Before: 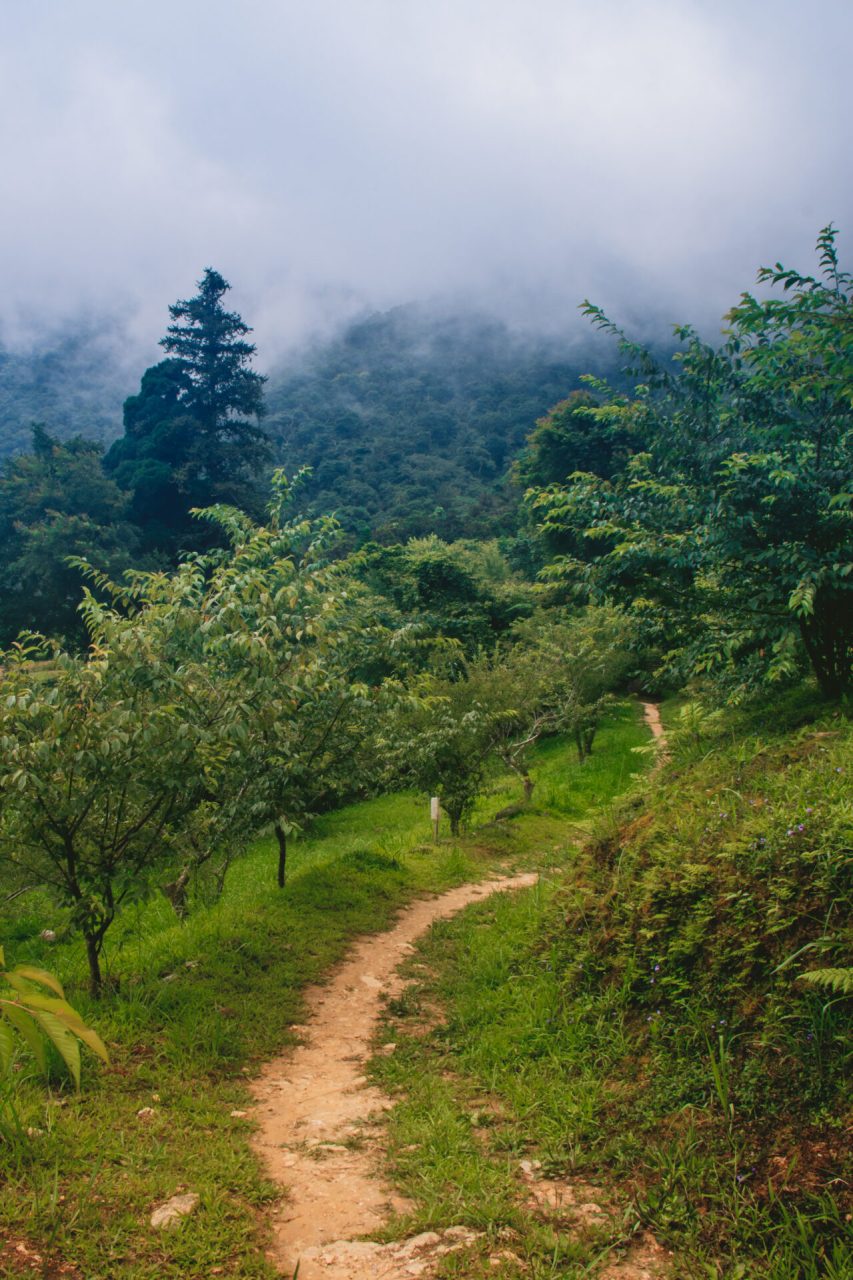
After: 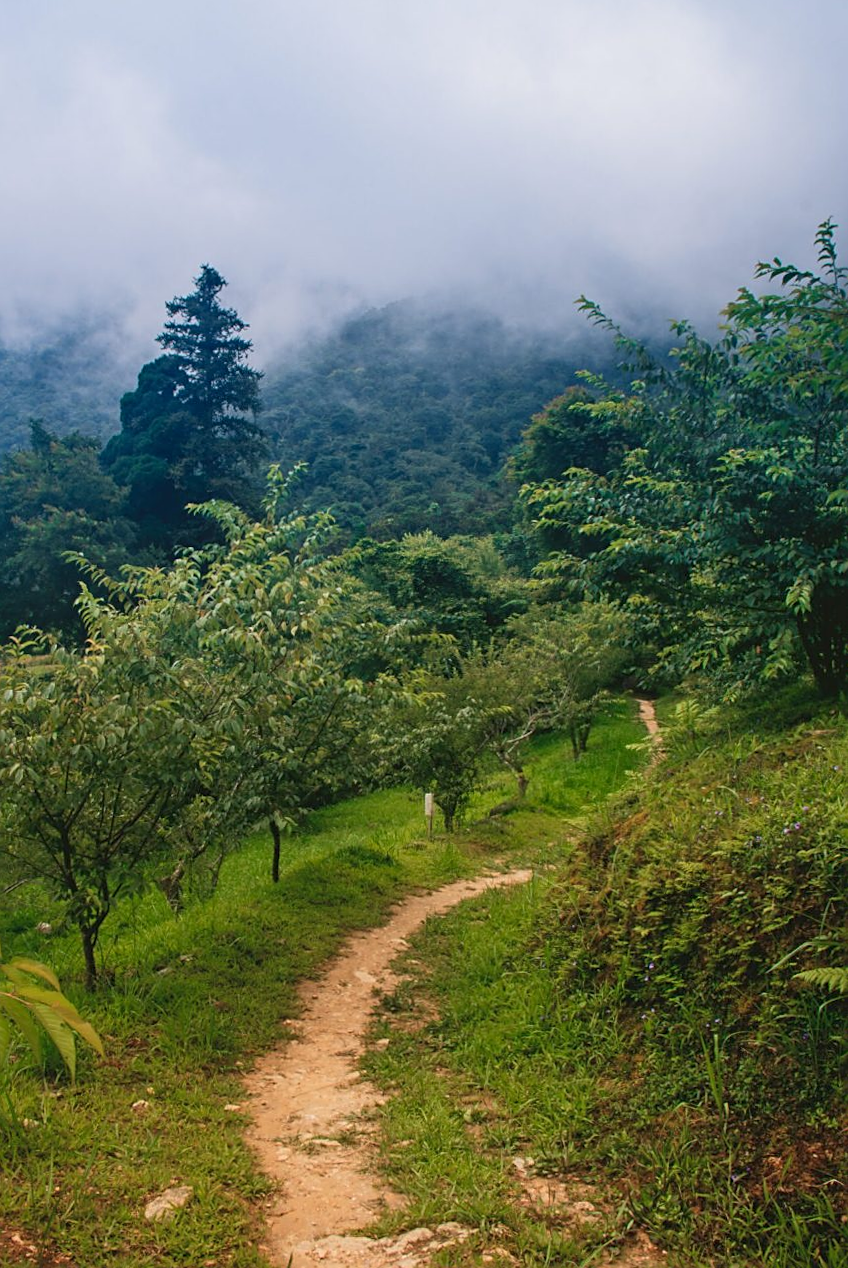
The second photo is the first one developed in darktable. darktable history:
sharpen: on, module defaults
rotate and perspective: rotation 0.192°, lens shift (horizontal) -0.015, crop left 0.005, crop right 0.996, crop top 0.006, crop bottom 0.99
